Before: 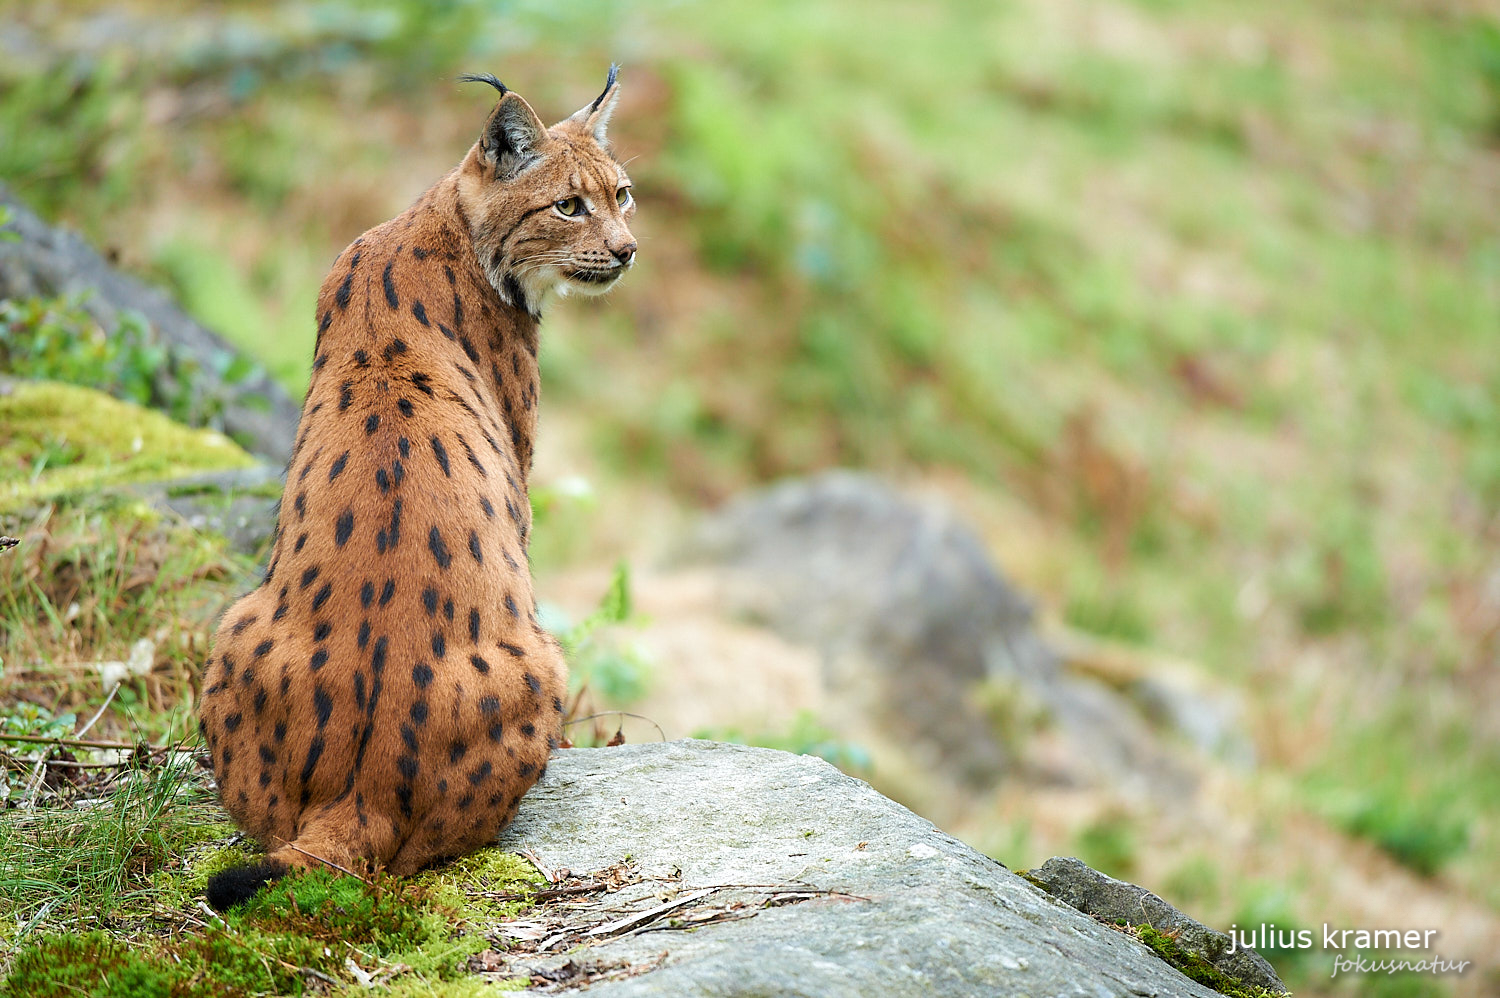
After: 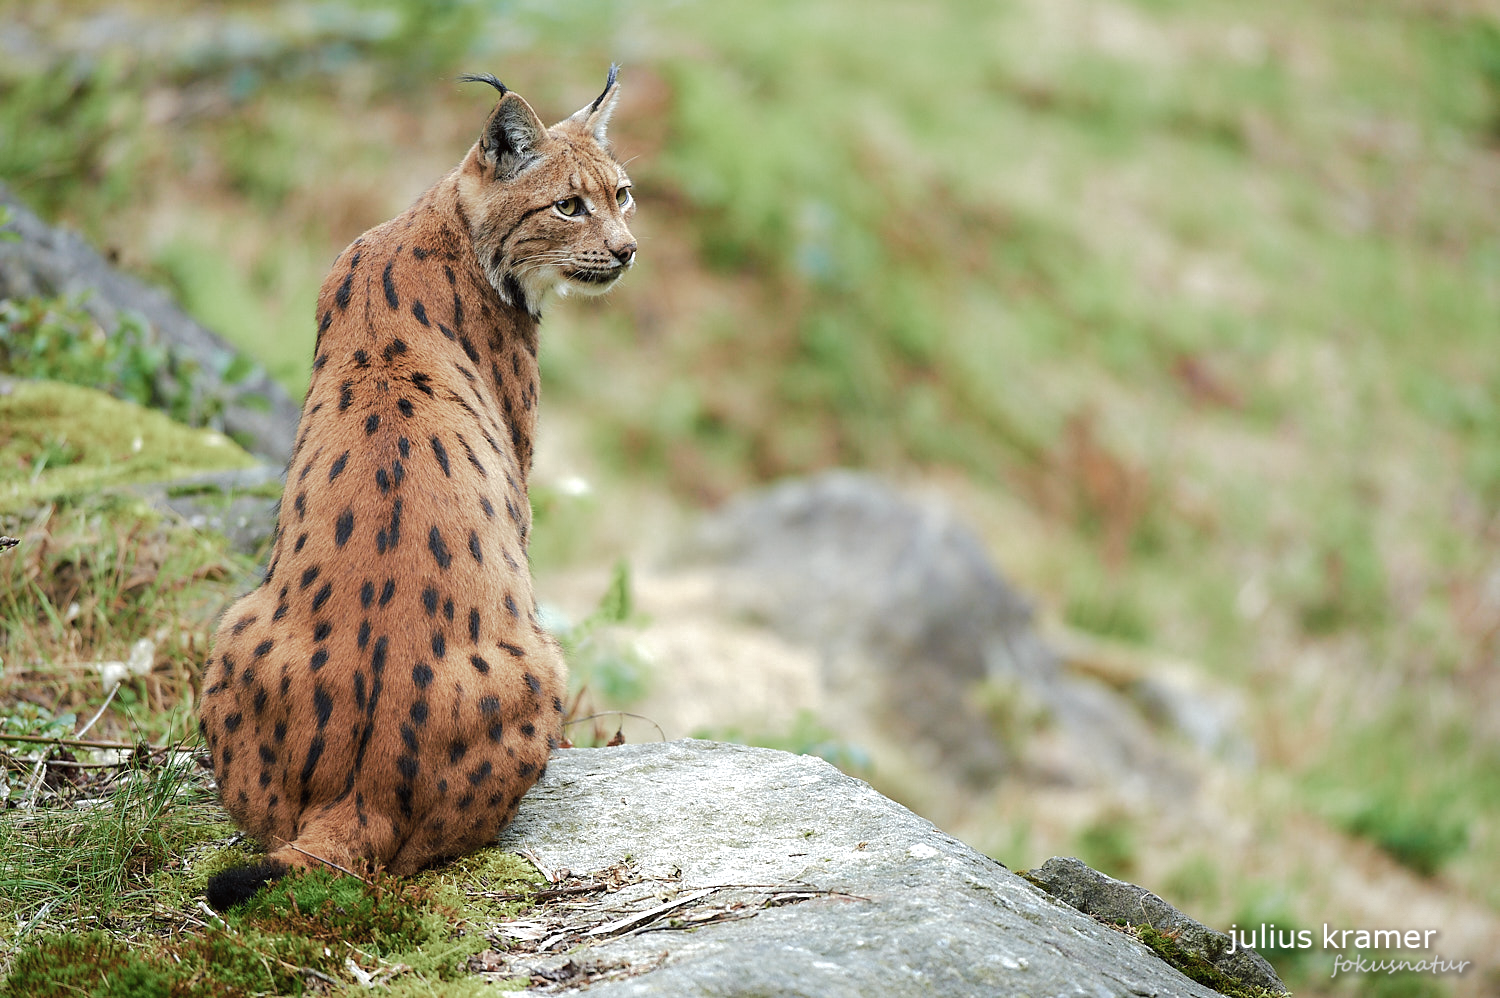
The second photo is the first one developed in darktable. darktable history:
tone curve: curves: ch0 [(0, 0) (0.003, 0.013) (0.011, 0.018) (0.025, 0.027) (0.044, 0.045) (0.069, 0.068) (0.1, 0.096) (0.136, 0.13) (0.177, 0.168) (0.224, 0.217) (0.277, 0.277) (0.335, 0.338) (0.399, 0.401) (0.468, 0.473) (0.543, 0.544) (0.623, 0.621) (0.709, 0.7) (0.801, 0.781) (0.898, 0.869) (1, 1)], preserve colors none
color look up table: target L [77.17, 92.2, 85.86, 82.94, 73.89, 72.81, 68.82, 55.02, 62.38, 54.94, 44.44, 31.47, 36.17, 26.34, 3.847, 201.6, 105.63, 84.84, 70.64, 56.8, 66.66, 50.66, 44.62, 59.13, 56.14, 40.84, 30.35, 25.38, 8.279, 76.39, 70.86, 66.22, 52.49, 58.24, 56.06, 55.3, 53.09, 39.46, 30.59, 33.04, 34.81, 16.77, 6.282, 87.61, 85.16, 73.14, 66.99, 73.43, 43.52], target a [-9.289, -9.469, -23.41, -50.82, -63.08, -17.8, -55.18, -49.32, -19.18, -3.436, -7.22, -31.94, -25.65, -13.88, -0.351, 0, 0, -8.184, 20.26, 19.96, 36.57, 15.82, 47.09, 55.7, 40.14, 53.33, 10.2, 35.38, 18.86, 13.52, 24.82, 18.84, 52.12, 3.066, 45.23, 6.35, 53.33, 12.24, 0, 21.93, 27.53, 15, 6.969, -52.16, -7.954, -17.75, -41.88, -14.54, -2.953], target b [47.11, 22.19, 2.321, 23.51, 44.08, 46.53, 30.59, 40.07, 33.96, 16.53, 36.54, 31.41, 4.73, 28.23, 4.798, -0.001, -0.004, 33.51, 15.29, 44.56, 31.74, 42.5, 3.077, 1.883, 2.078, 36.66, 26.05, 18.29, 8.201, -9.672, -34.92, -26.4, -48.31, -7.182, -17.81, -61.19, -54.74, -57.99, -0.003, -17.42, -69.01, -36.98, -19, 3.519, -4.096, -20.65, 2.198, -35.22, -27.32], num patches 49
